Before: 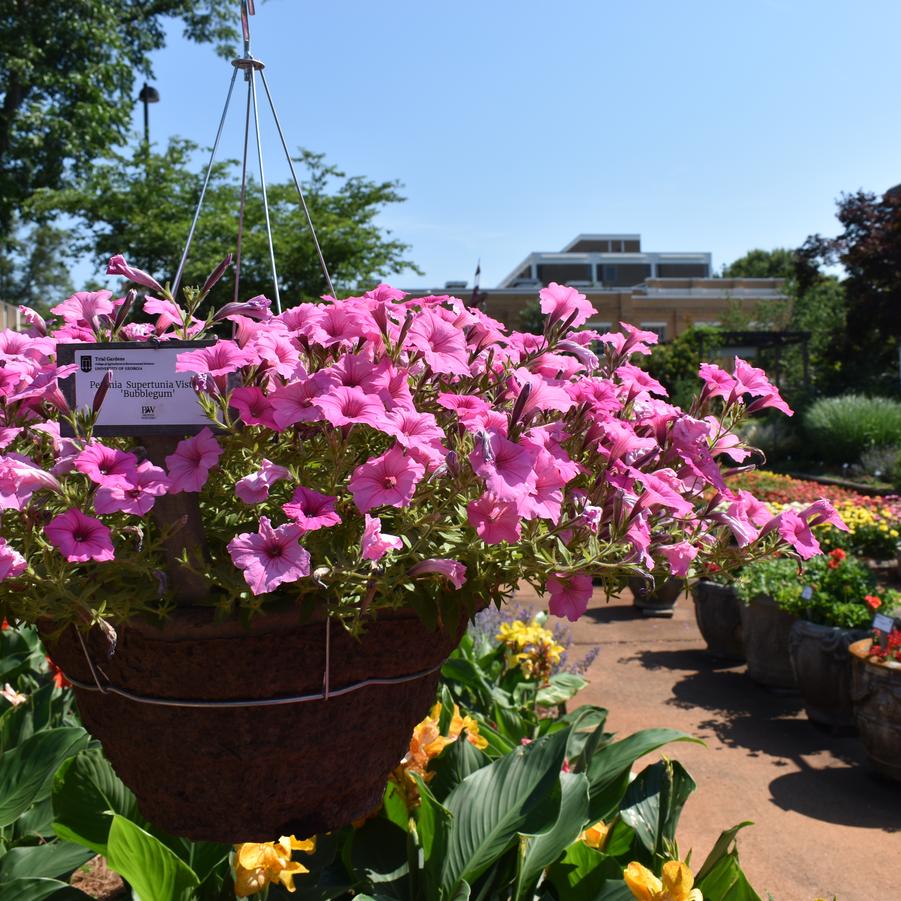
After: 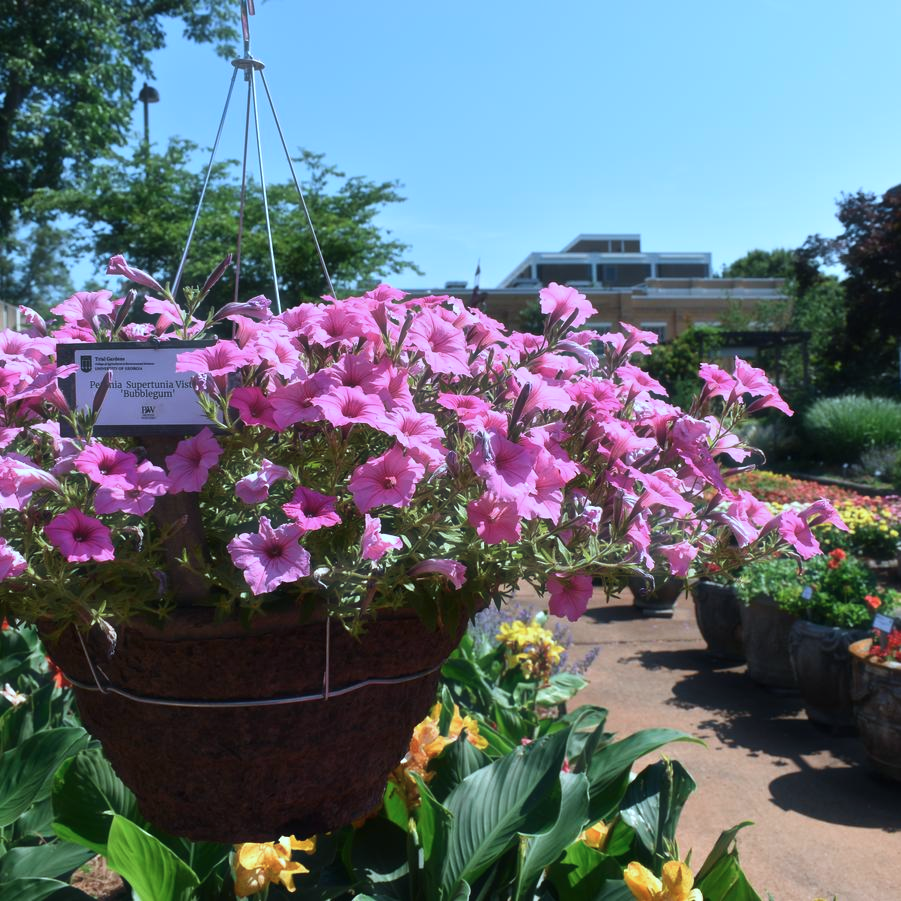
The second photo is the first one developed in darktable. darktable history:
haze removal: strength -0.1, adaptive false
tone equalizer: on, module defaults
color calibration: illuminant Planckian (black body), x 0.375, y 0.373, temperature 4117 K
